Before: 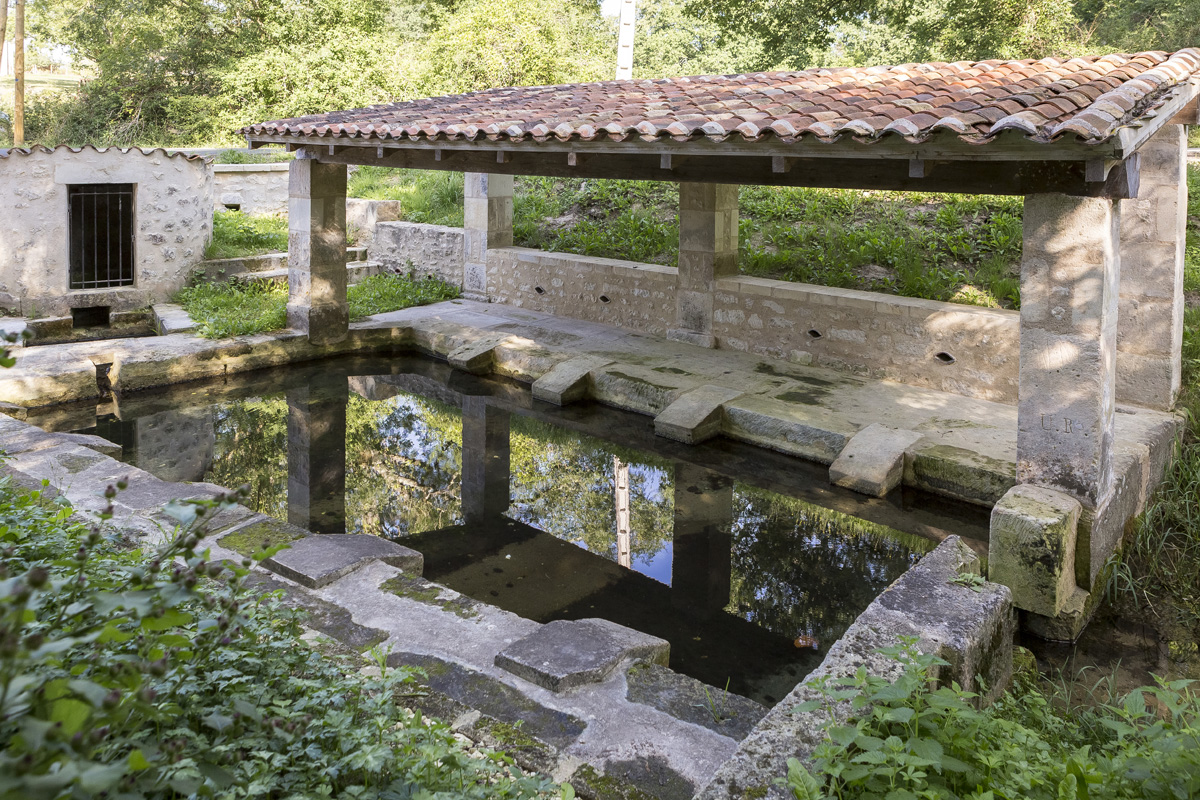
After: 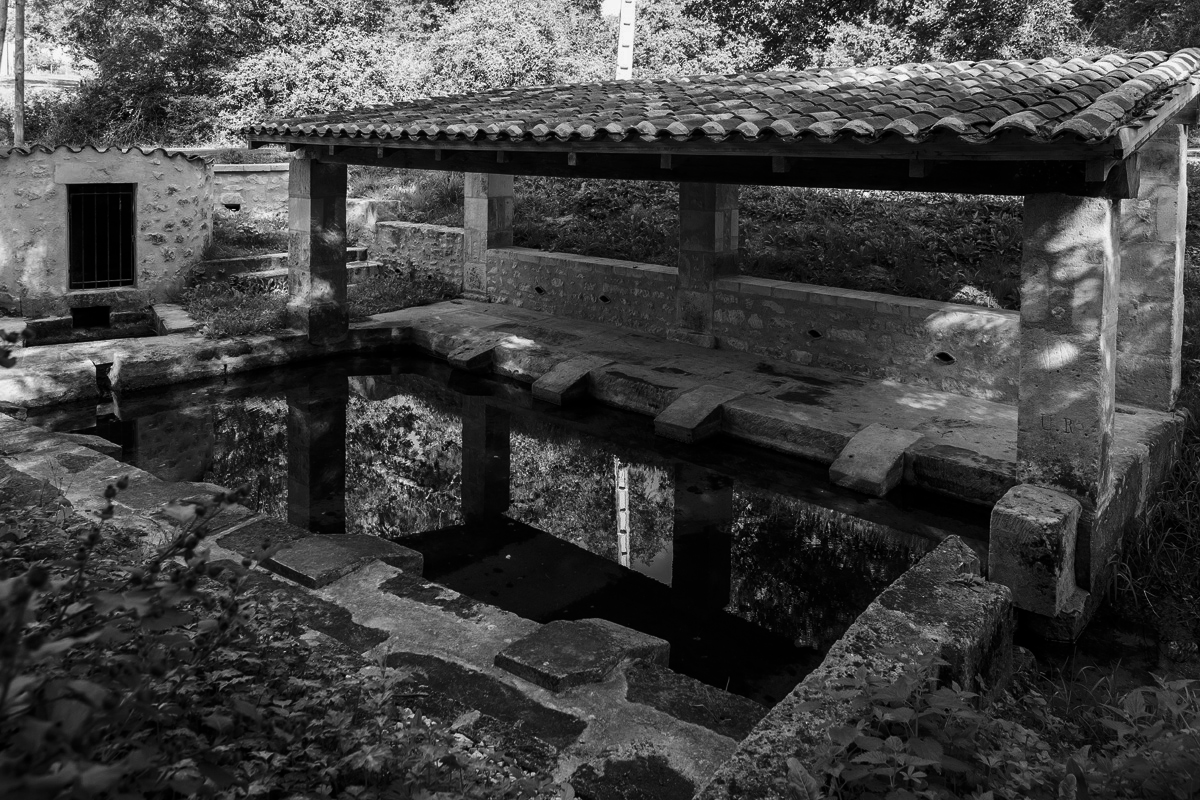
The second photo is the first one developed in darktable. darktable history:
contrast brightness saturation: contrast -0.029, brightness -0.6, saturation -0.999
